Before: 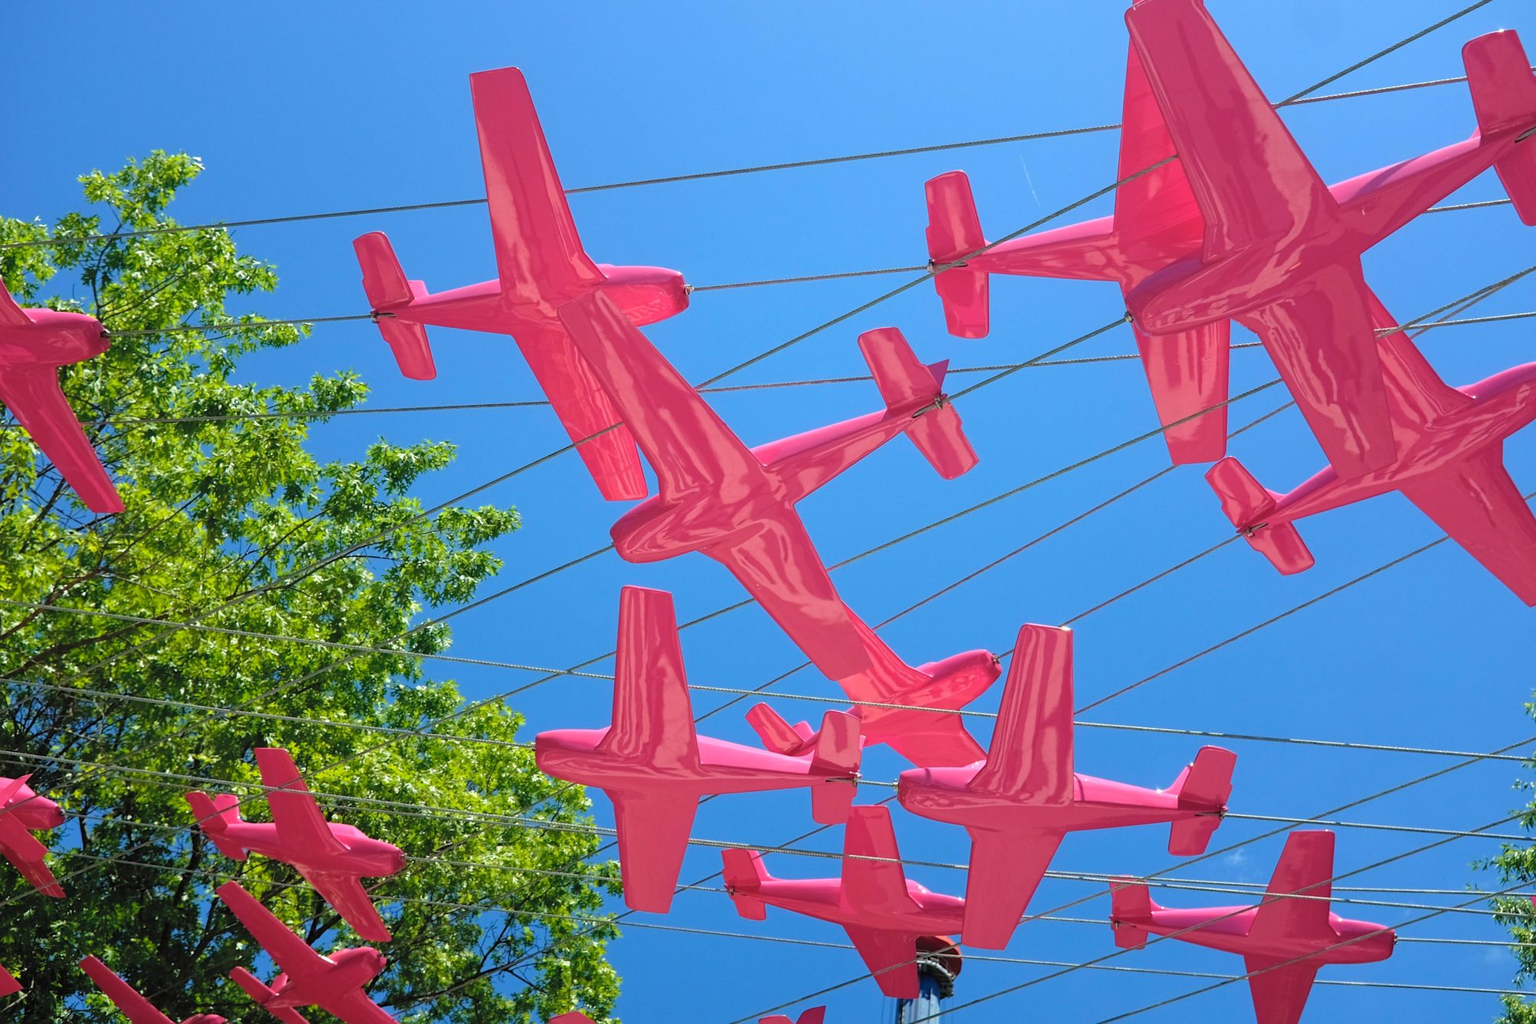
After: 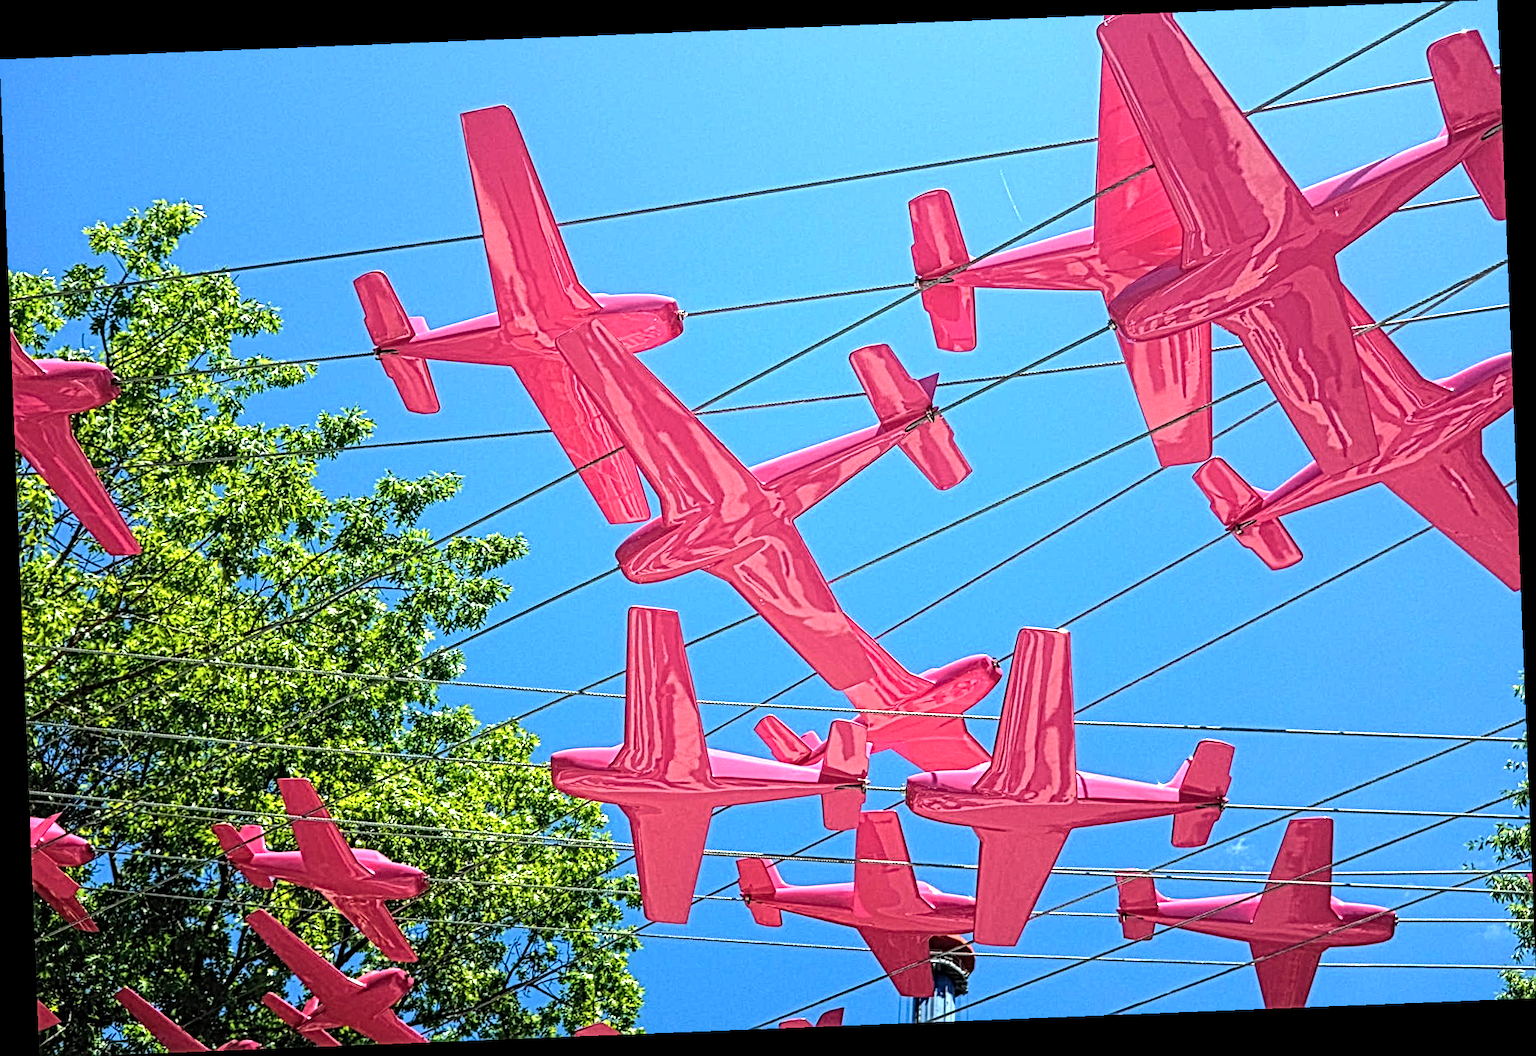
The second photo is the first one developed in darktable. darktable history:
tone equalizer: -8 EV -0.75 EV, -7 EV -0.7 EV, -6 EV -0.6 EV, -5 EV -0.4 EV, -3 EV 0.4 EV, -2 EV 0.6 EV, -1 EV 0.7 EV, +0 EV 0.75 EV, edges refinement/feathering 500, mask exposure compensation -1.57 EV, preserve details no
rotate and perspective: rotation -2.29°, automatic cropping off
local contrast: mode bilateral grid, contrast 20, coarseness 3, detail 300%, midtone range 0.2
white balance: red 0.978, blue 0.999
